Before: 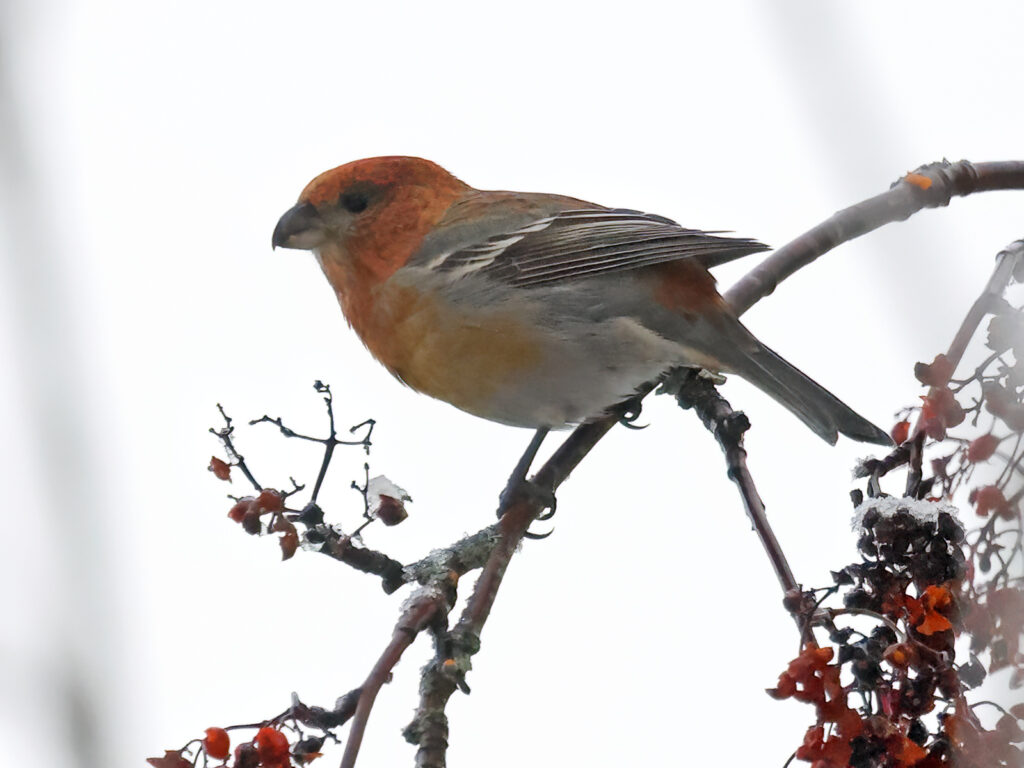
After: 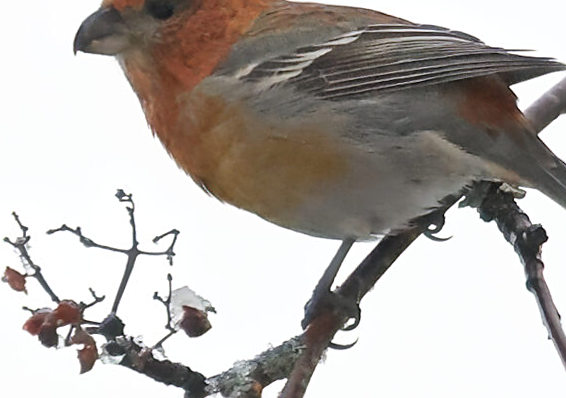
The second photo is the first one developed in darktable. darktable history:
crop and rotate: left 22.13%, top 22.054%, right 22.026%, bottom 22.102%
sharpen: on, module defaults
rotate and perspective: rotation 0.679°, lens shift (horizontal) 0.136, crop left 0.009, crop right 0.991, crop top 0.078, crop bottom 0.95
haze removal: strength -0.09, adaptive false
